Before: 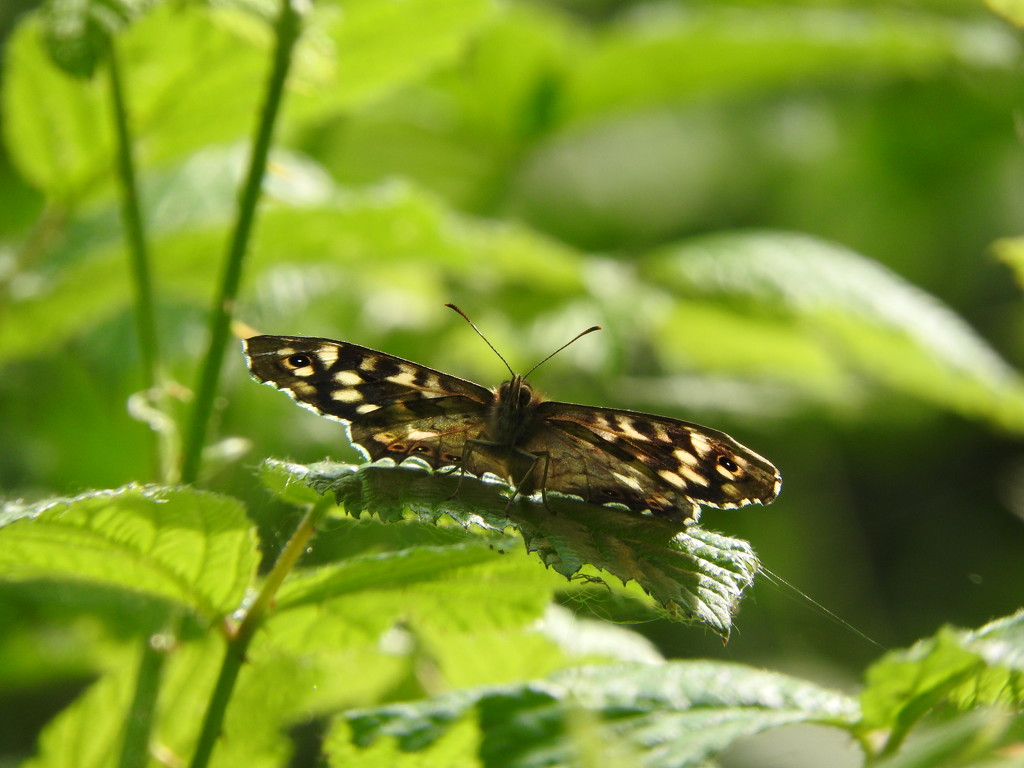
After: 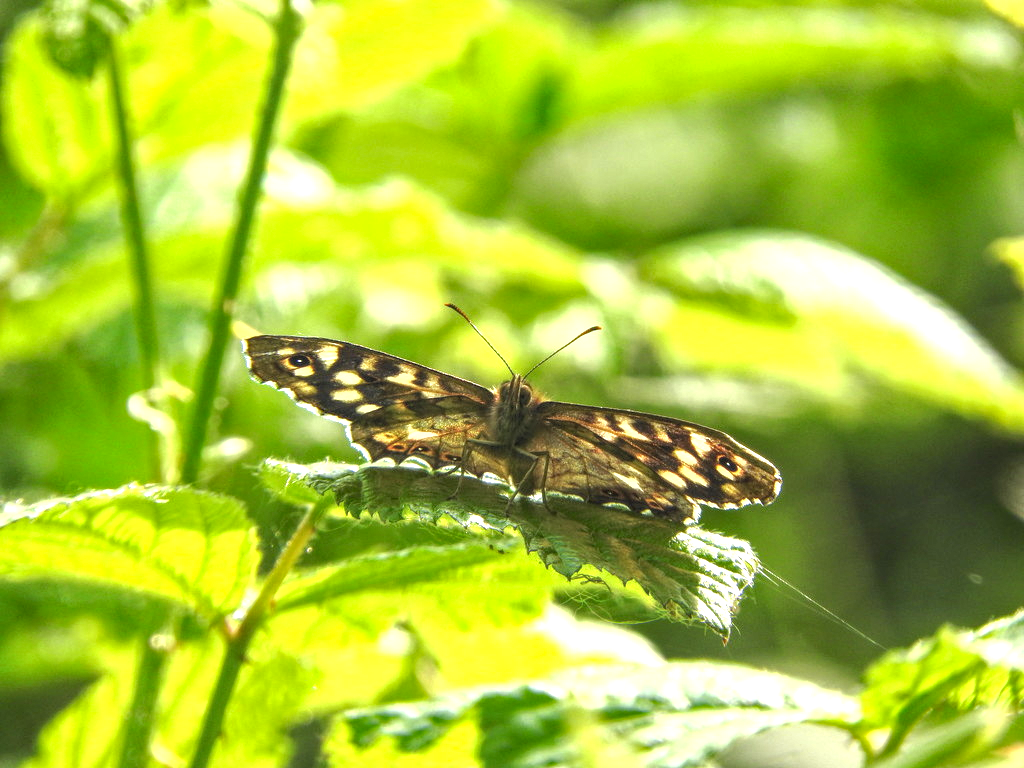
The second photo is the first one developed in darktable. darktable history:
local contrast: highlights 74%, shadows 55%, detail 176%, midtone range 0.207
haze removal: compatibility mode true, adaptive false
exposure: black level correction 0, exposure 1 EV, compensate exposure bias true, compensate highlight preservation false
